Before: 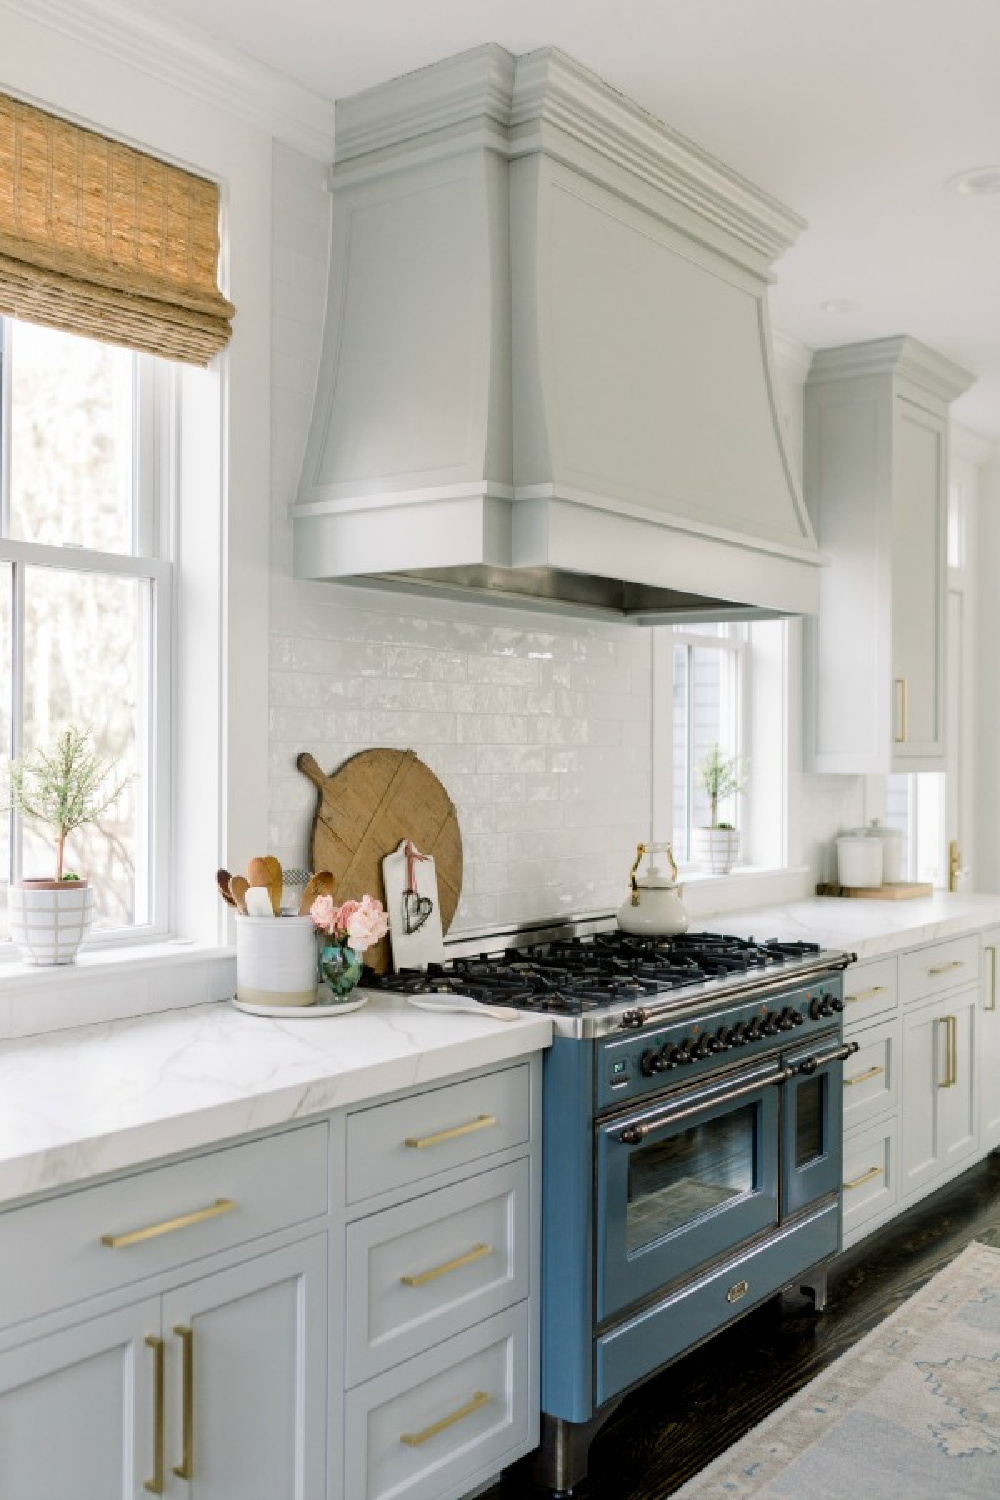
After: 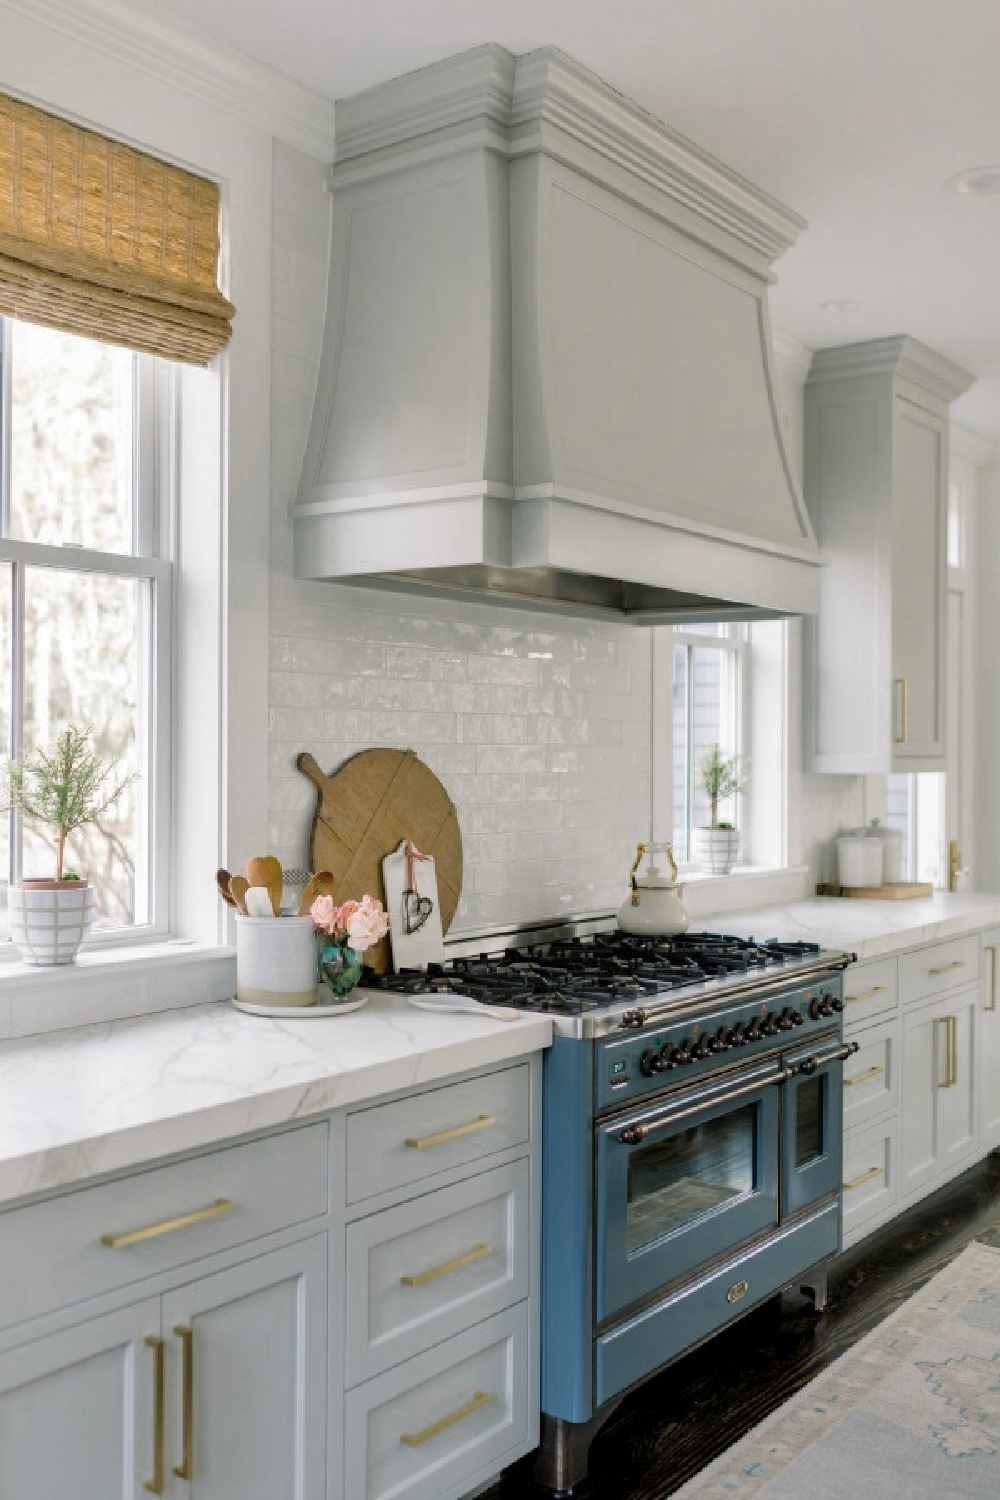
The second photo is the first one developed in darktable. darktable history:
color zones: curves: ch0 [(0, 0.558) (0.143, 0.548) (0.286, 0.447) (0.429, 0.259) (0.571, 0.5) (0.714, 0.5) (0.857, 0.593) (1, 0.558)]; ch1 [(0, 0.543) (0.01, 0.544) (0.12, 0.492) (0.248, 0.458) (0.5, 0.534) (0.748, 0.5) (0.99, 0.469) (1, 0.543)]; ch2 [(0, 0.507) (0.143, 0.522) (0.286, 0.505) (0.429, 0.5) (0.571, 0.5) (0.714, 0.5) (0.857, 0.5) (1, 0.507)]
shadows and highlights: shadows 30.2
